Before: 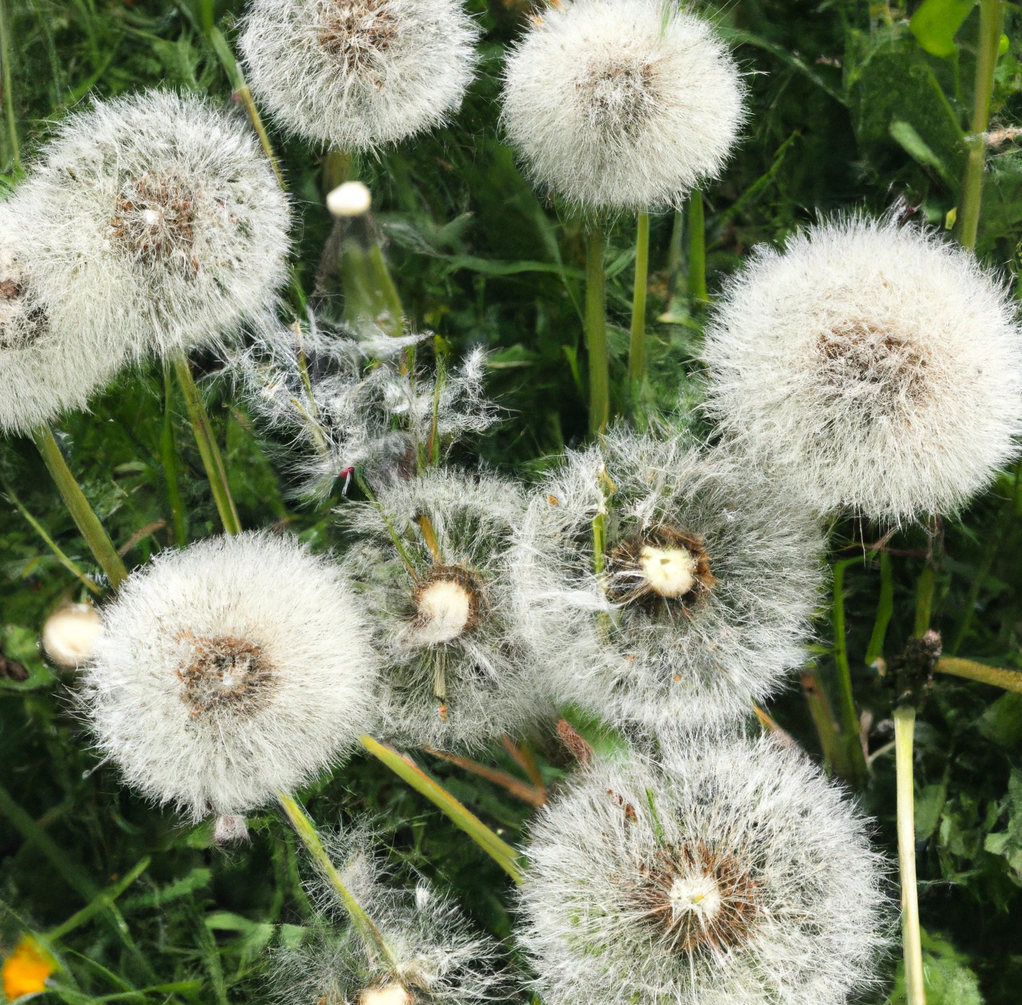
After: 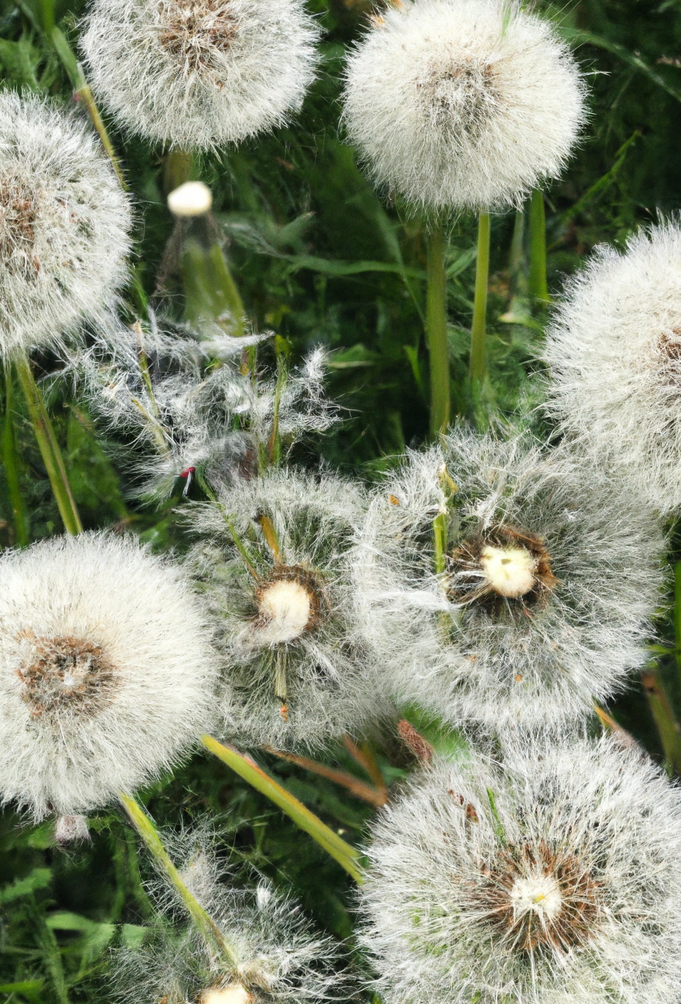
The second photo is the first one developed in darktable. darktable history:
crop and rotate: left 15.566%, right 17.761%
